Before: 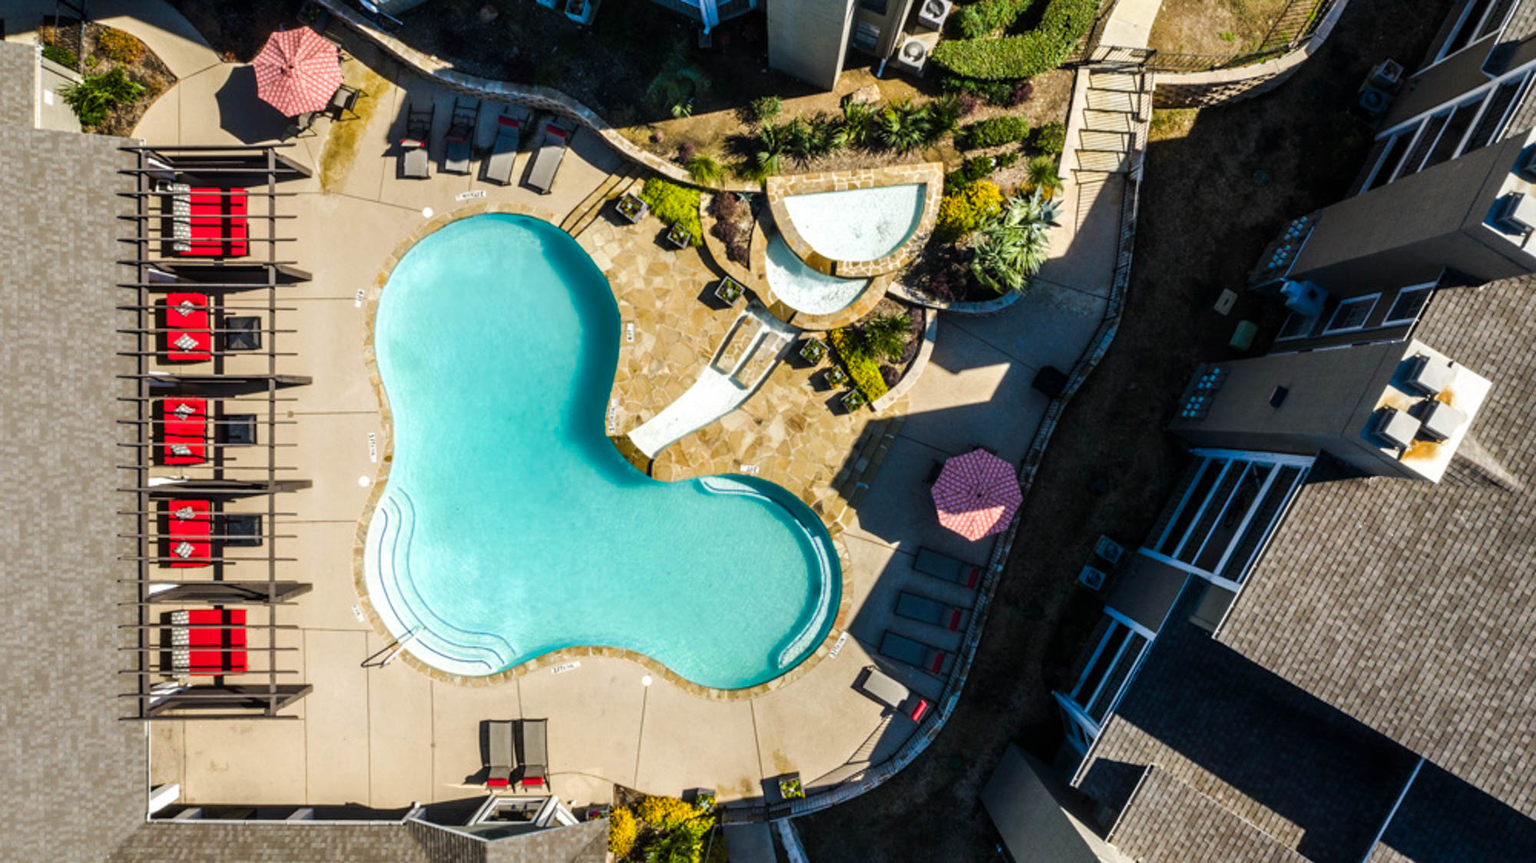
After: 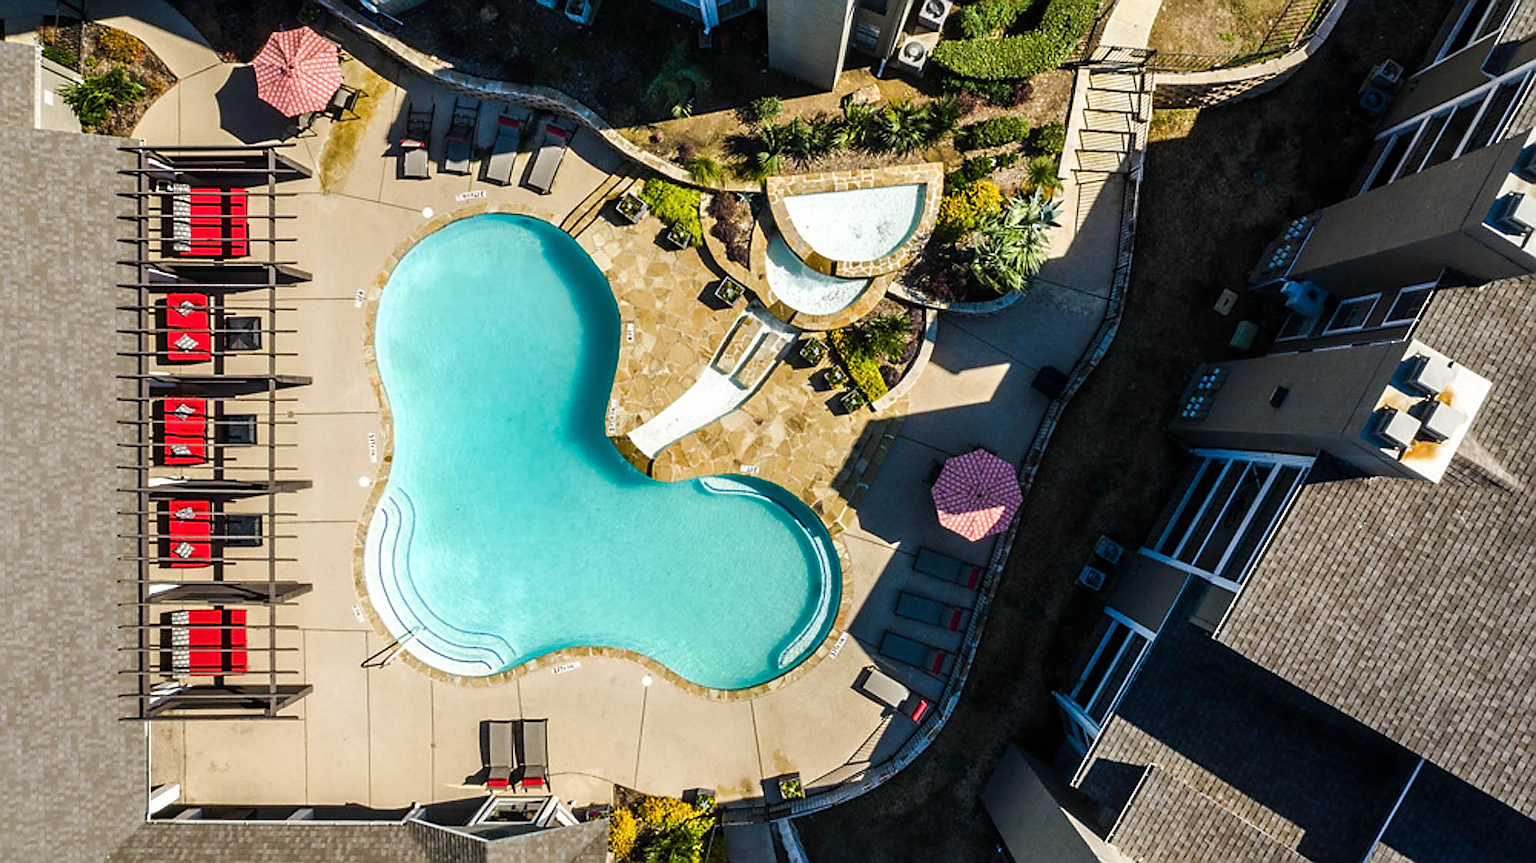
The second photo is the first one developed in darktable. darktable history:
sharpen: radius 1.365, amount 1.24, threshold 0.84
